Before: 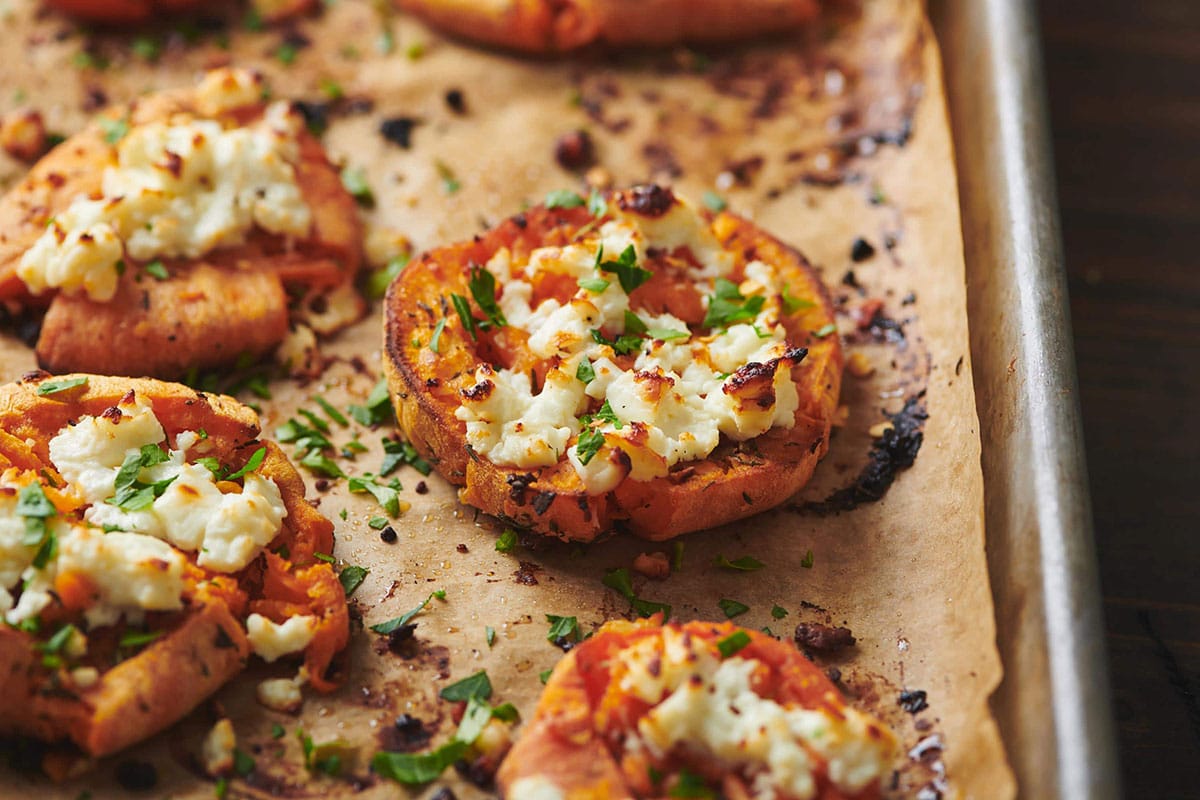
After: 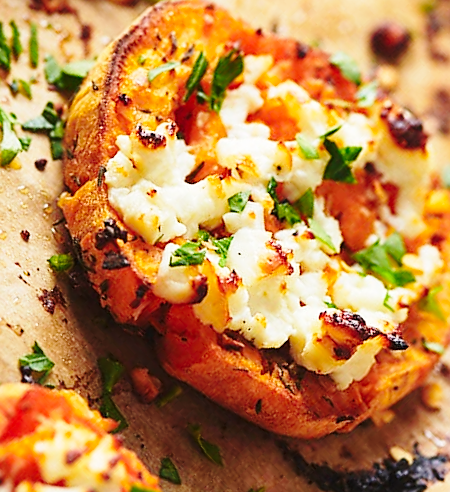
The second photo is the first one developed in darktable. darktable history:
crop and rotate: angle -46.24°, top 16.108%, right 0.812%, bottom 11.644%
base curve: curves: ch0 [(0, 0) (0.028, 0.03) (0.121, 0.232) (0.46, 0.748) (0.859, 0.968) (1, 1)], preserve colors none
sharpen: radius 1.883, amount 0.415, threshold 1.579
